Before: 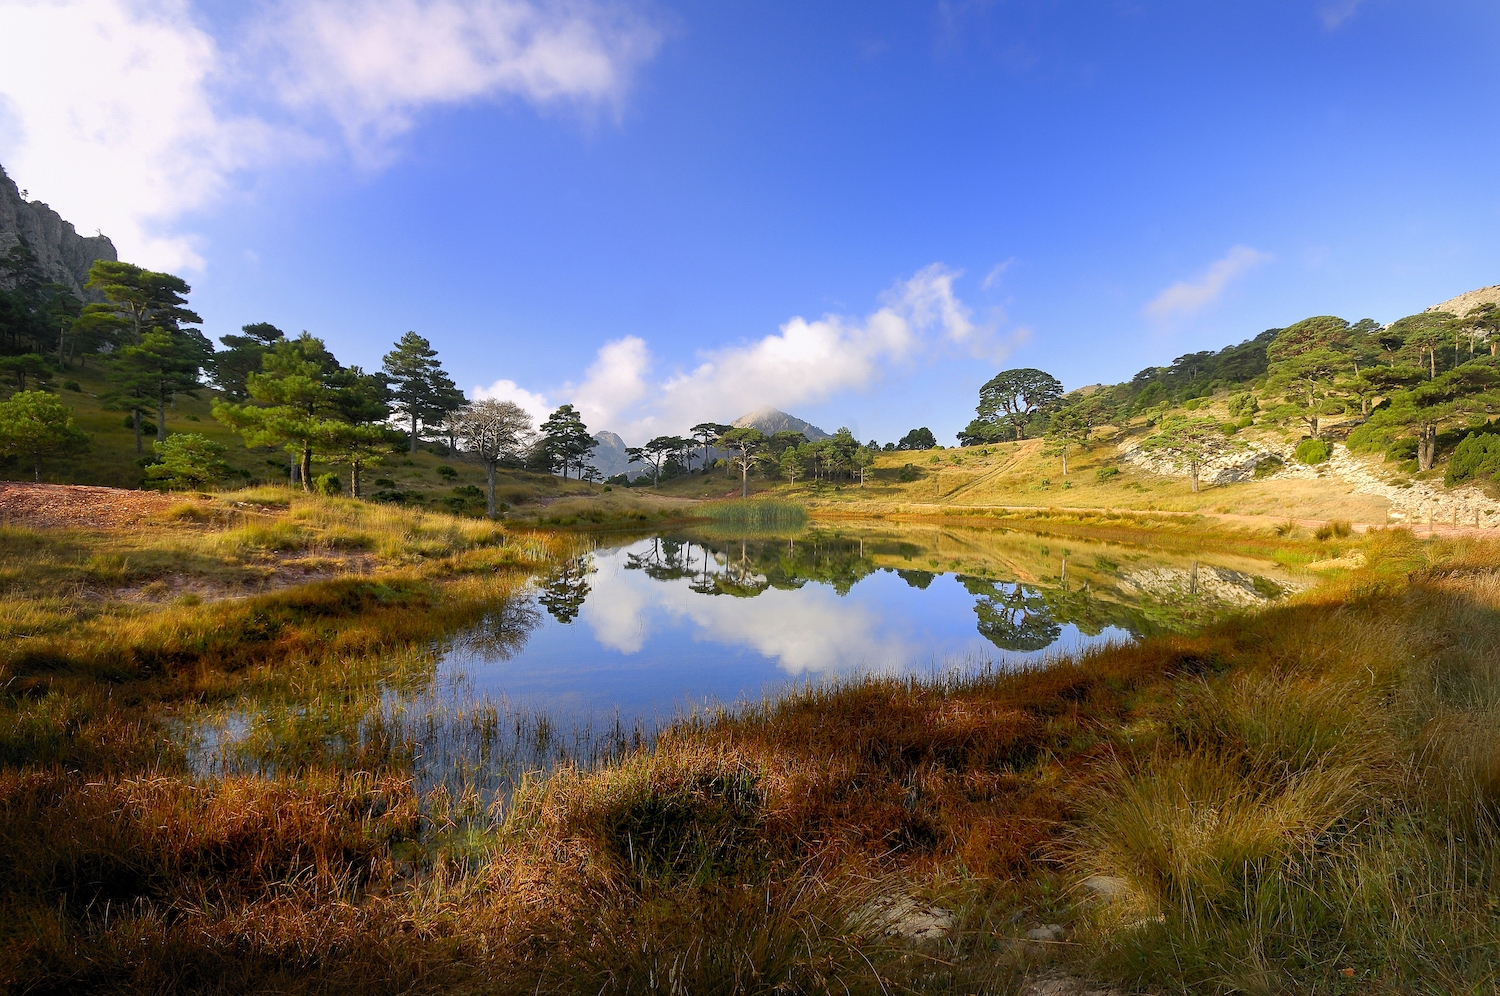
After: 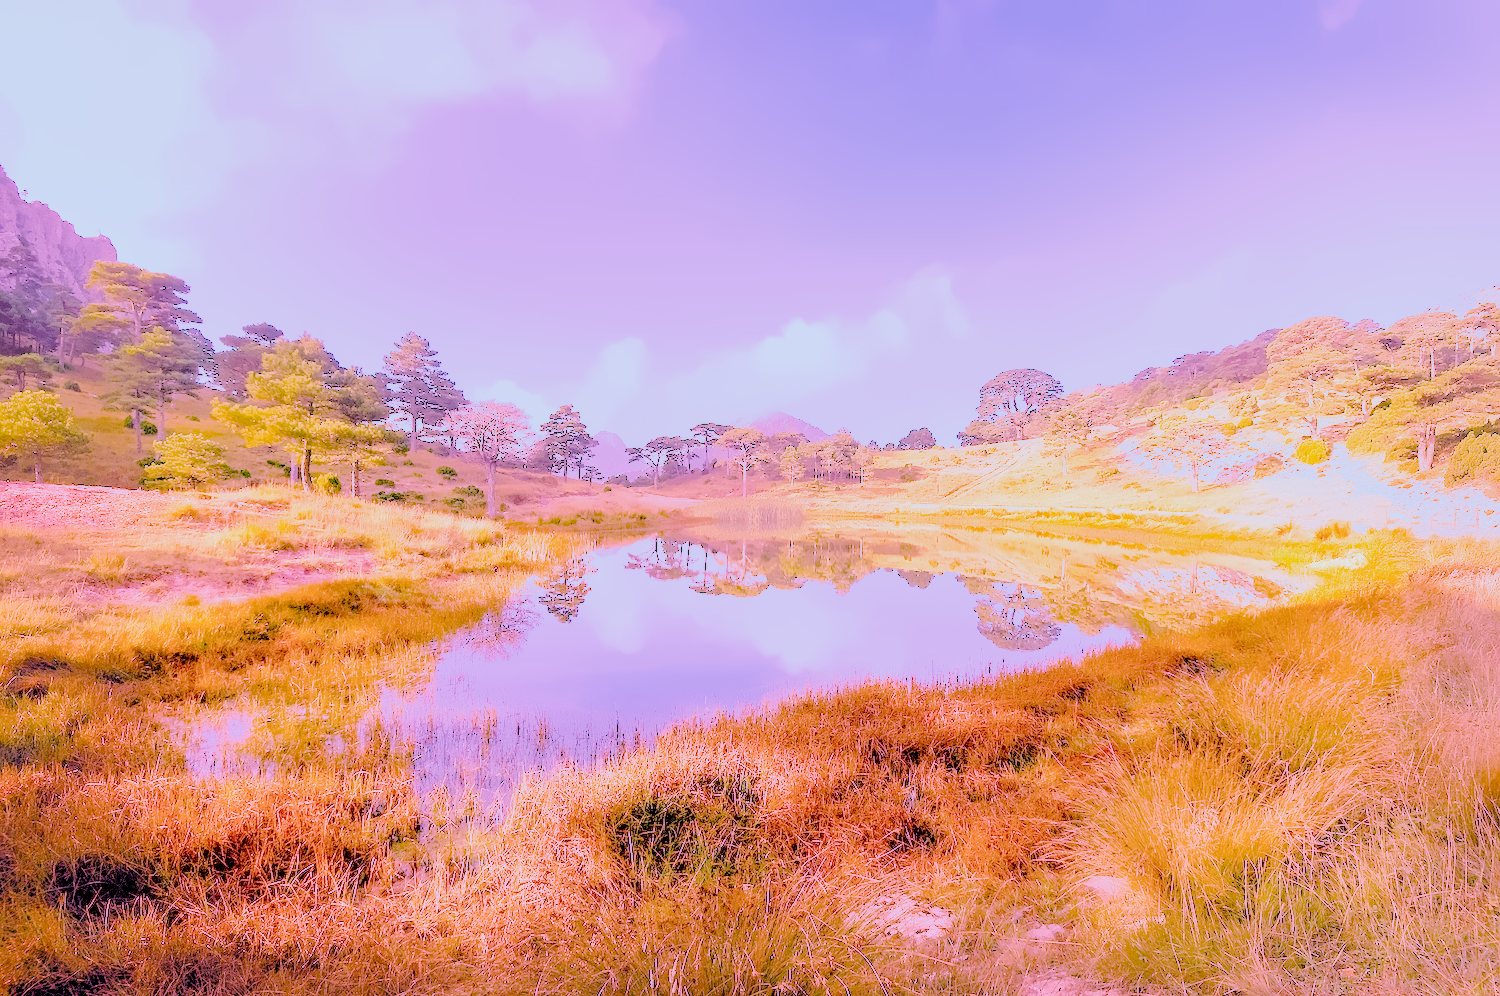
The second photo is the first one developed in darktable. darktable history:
local contrast: on, module defaults
color calibration: x 0.38, y 0.39, temperature 4086.04 K
denoise (profiled): preserve shadows 1.52, scattering 0.002, a [-1, 0, 0], compensate highlight preservation false
exposure: black level correction 0, exposure 0.7 EV, compensate exposure bias true, compensate highlight preservation false
filmic rgb: black relative exposure -6.82 EV, white relative exposure 5.89 EV, hardness 2.71
haze removal: compatibility mode true, adaptive false
highlight reconstruction: on, module defaults
lens correction: scale 1, crop 1, focal 35, aperture 9, distance 1000, camera "Canon EOS RP", lens "Canon RF 35mm F1.8 MACRO IS STM"
white balance: red 2.229, blue 1.46
velvia: on, module defaults
color balance rgb: perceptual saturation grading › global saturation 45%, perceptual saturation grading › highlights -25%, perceptual saturation grading › shadows 50%, perceptual brilliance grading › global brilliance 3%, global vibrance 3%
